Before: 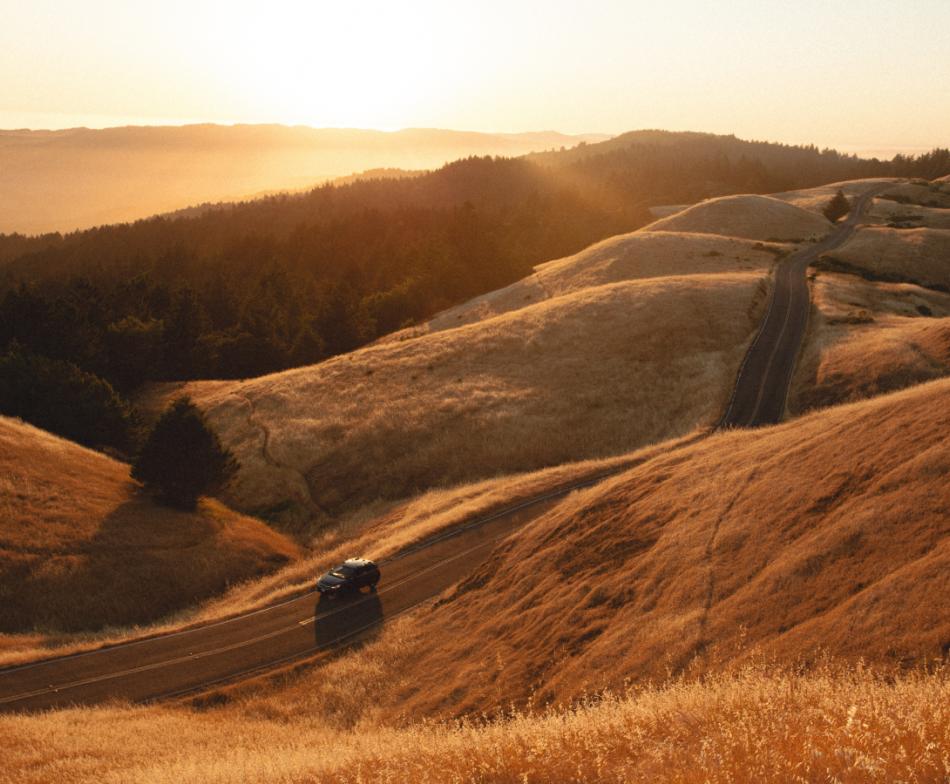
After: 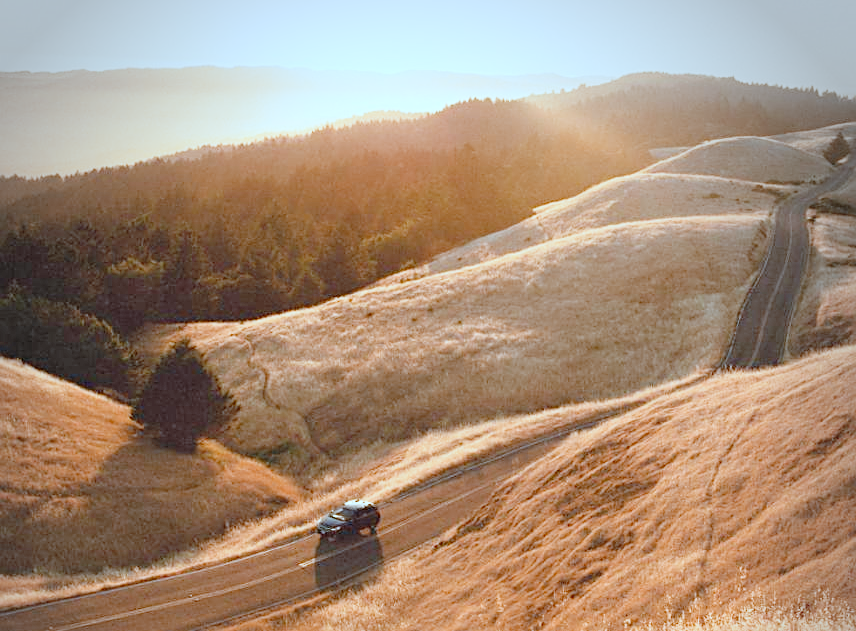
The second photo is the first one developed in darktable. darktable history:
color correction: highlights a* -9.66, highlights b* -21.71
sharpen: on, module defaults
crop: top 7.401%, right 9.846%, bottom 12.025%
vignetting: center (-0.027, 0.401)
tone curve: curves: ch0 [(0, 0) (0.169, 0.367) (0.635, 0.859) (1, 1)], preserve colors none
